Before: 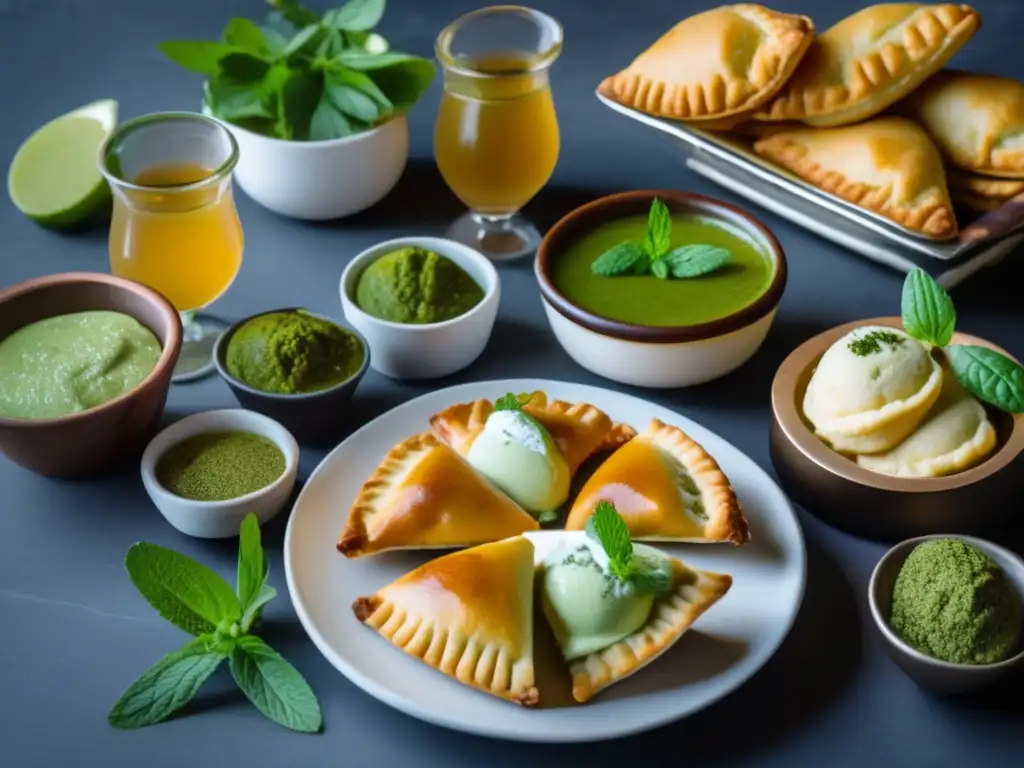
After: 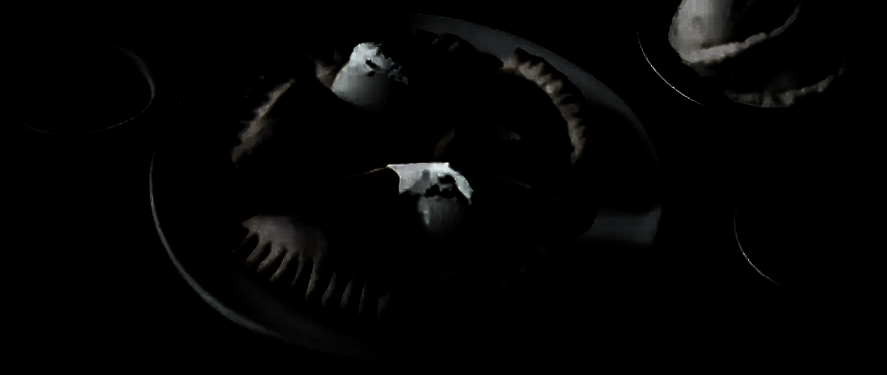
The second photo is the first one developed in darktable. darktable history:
crop and rotate: left 13.306%, top 48.129%, bottom 2.928%
levels: levels [0.721, 0.937, 0.997]
